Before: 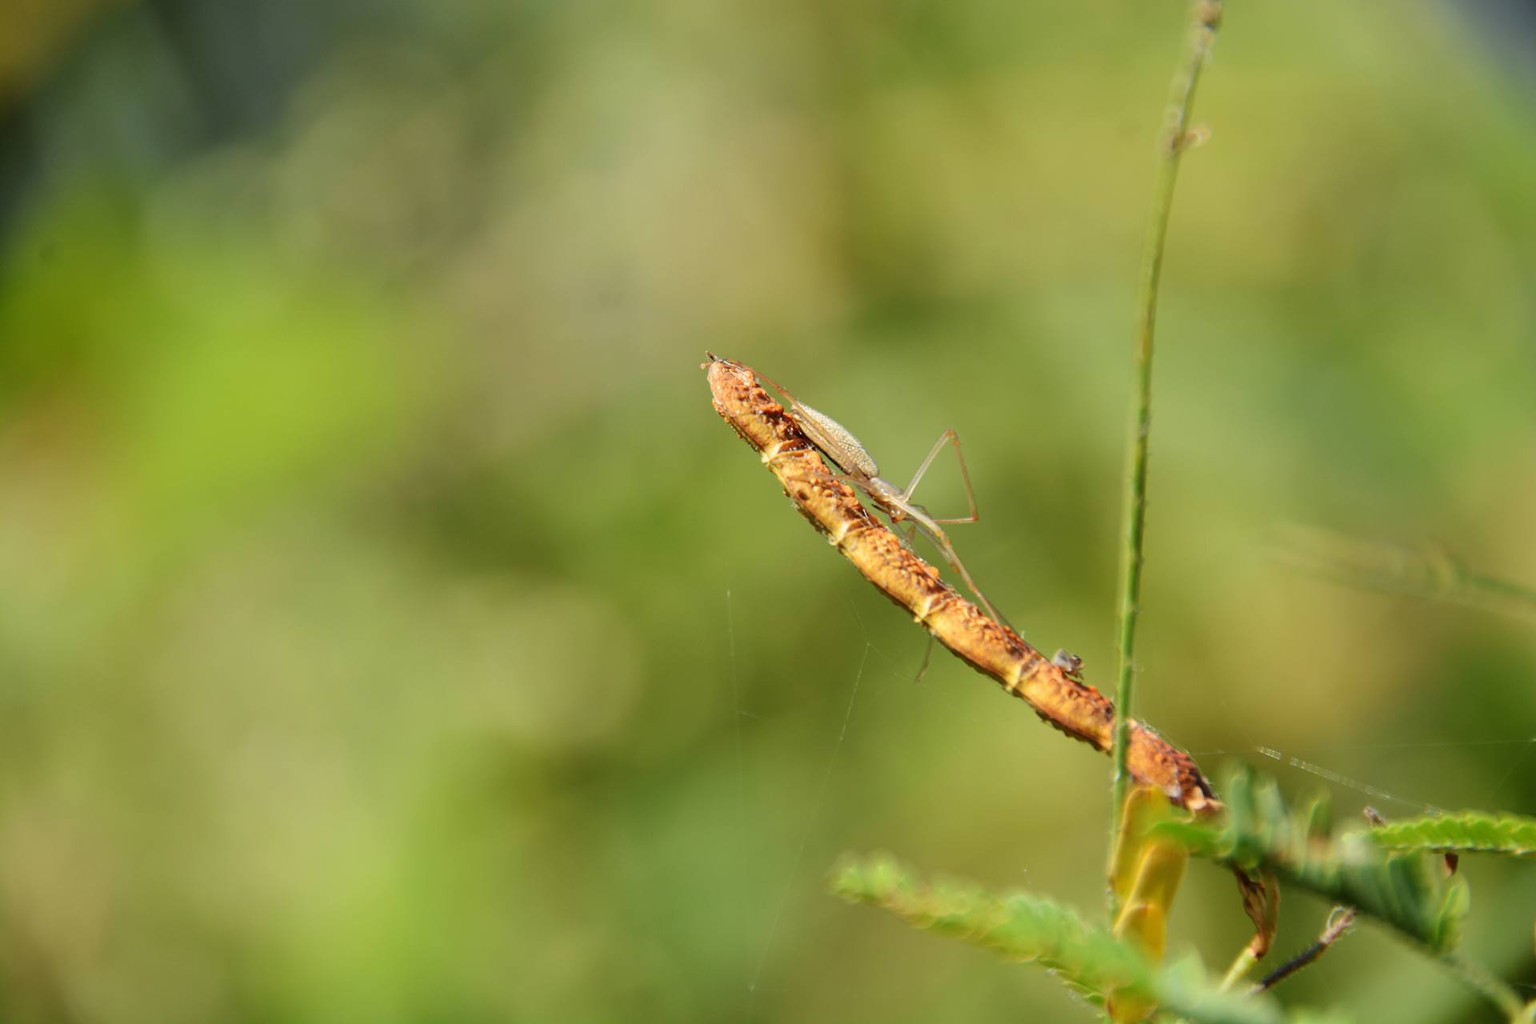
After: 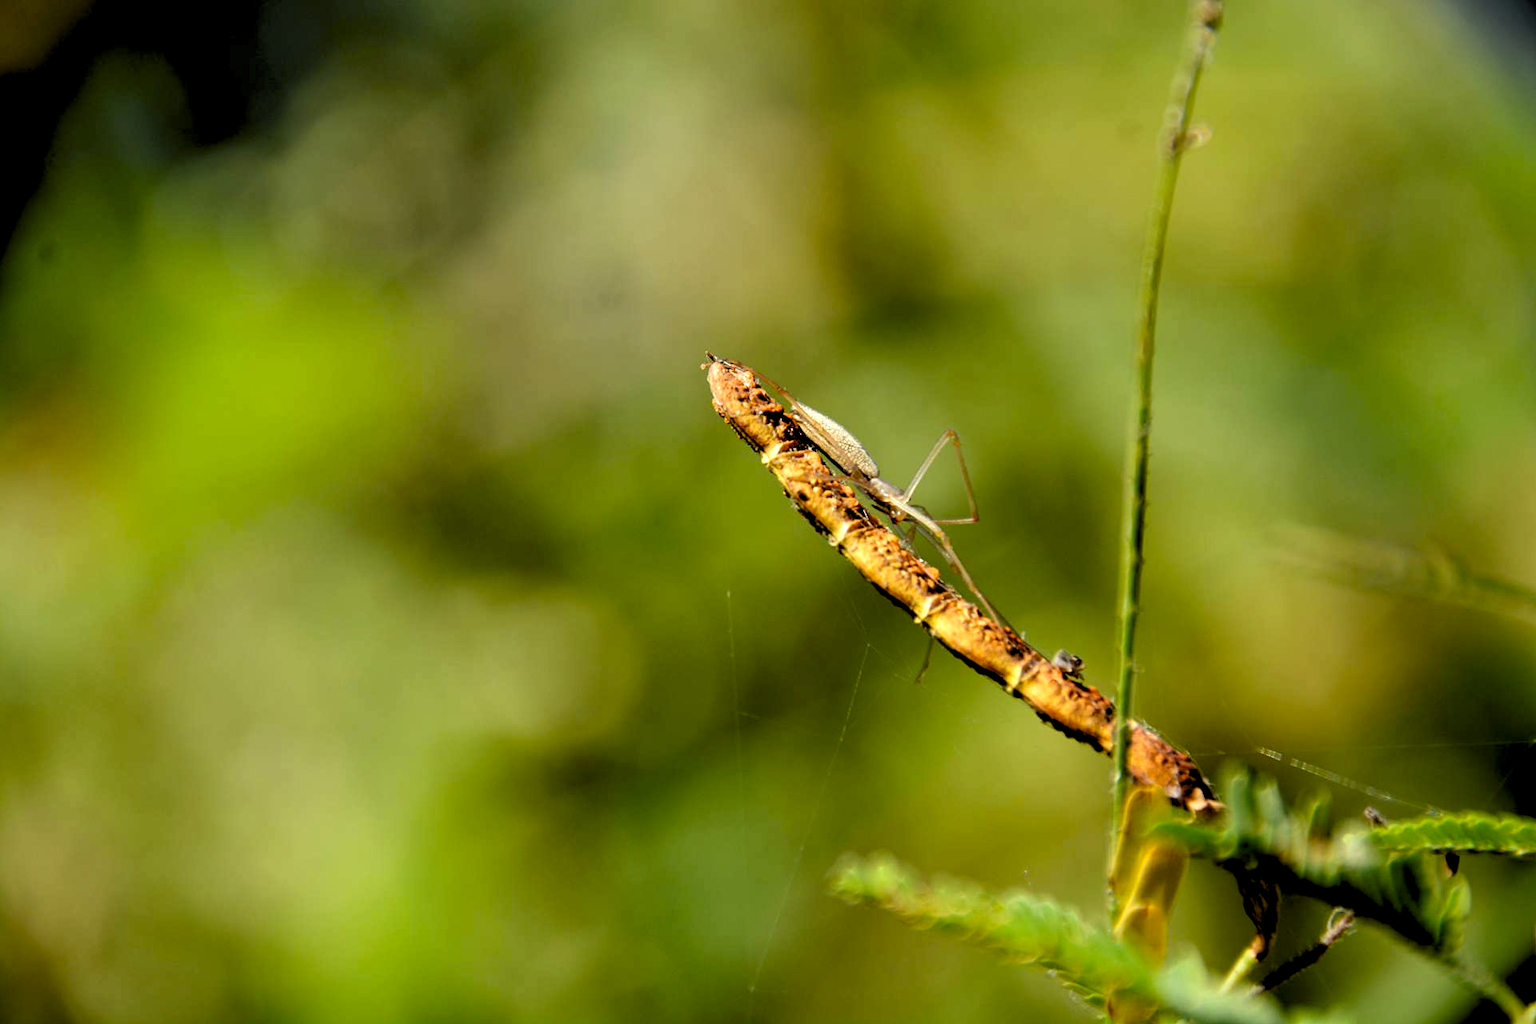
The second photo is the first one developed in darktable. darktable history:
exposure: black level correction 0.047, exposure 0.013 EV, compensate highlight preservation false
levels: levels [0.182, 0.542, 0.902]
crop: left 0.071%
